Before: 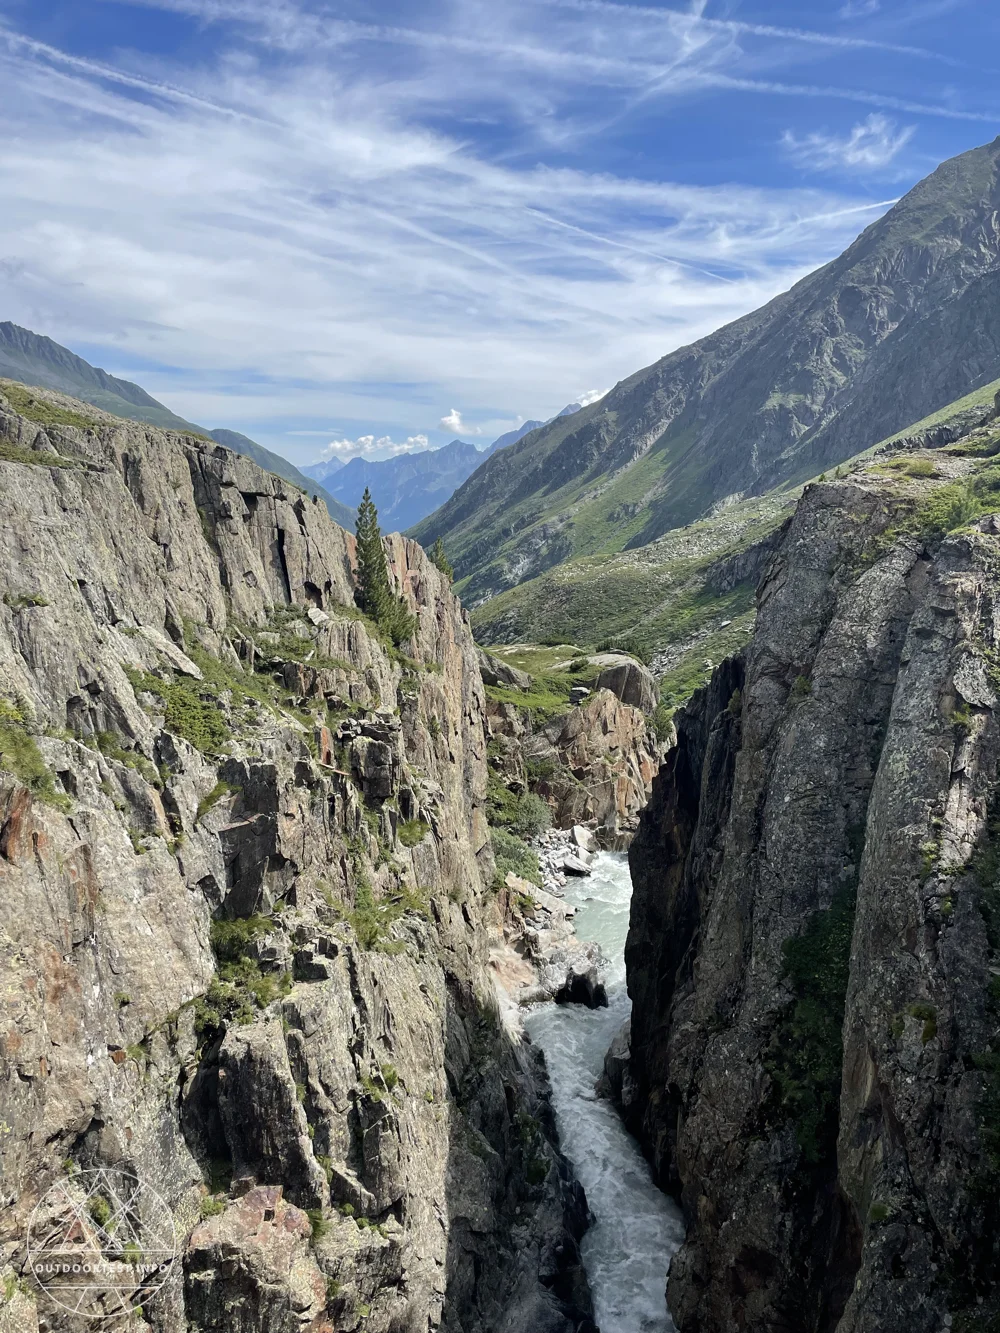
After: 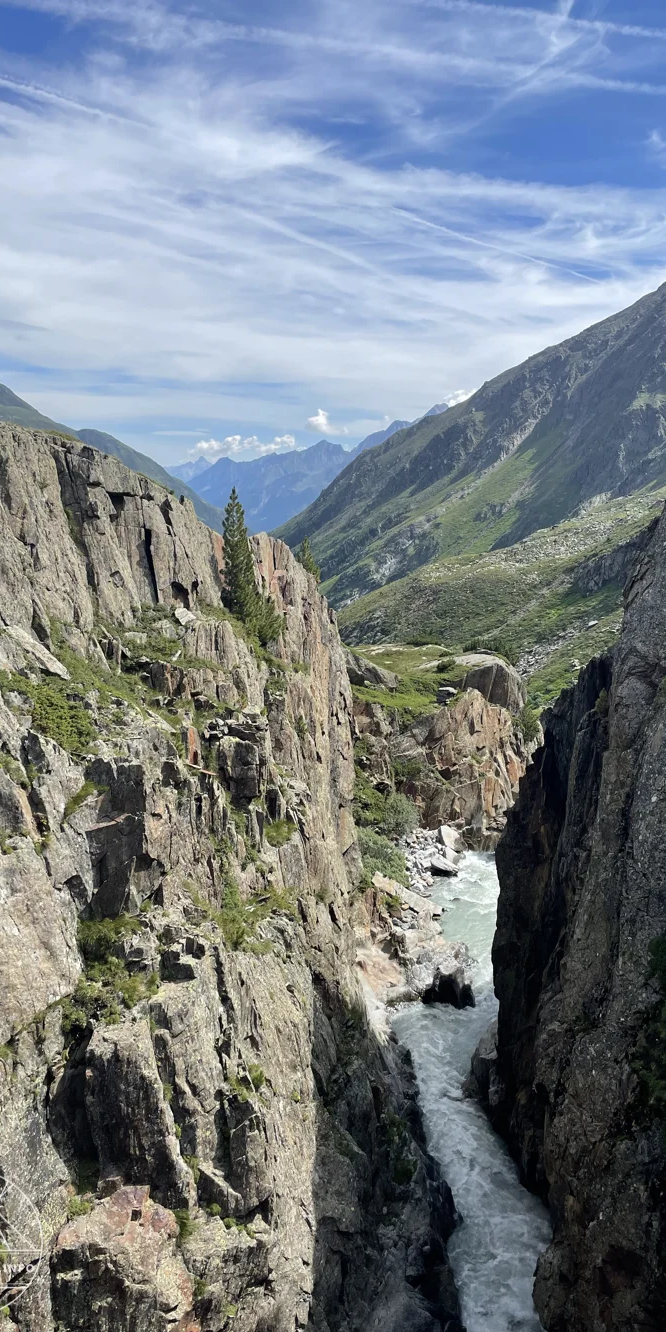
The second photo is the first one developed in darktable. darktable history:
crop and rotate: left 13.342%, right 20.011%
shadows and highlights: radius 335.42, shadows 63.98, highlights 6.26, compress 87.6%, soften with gaussian
